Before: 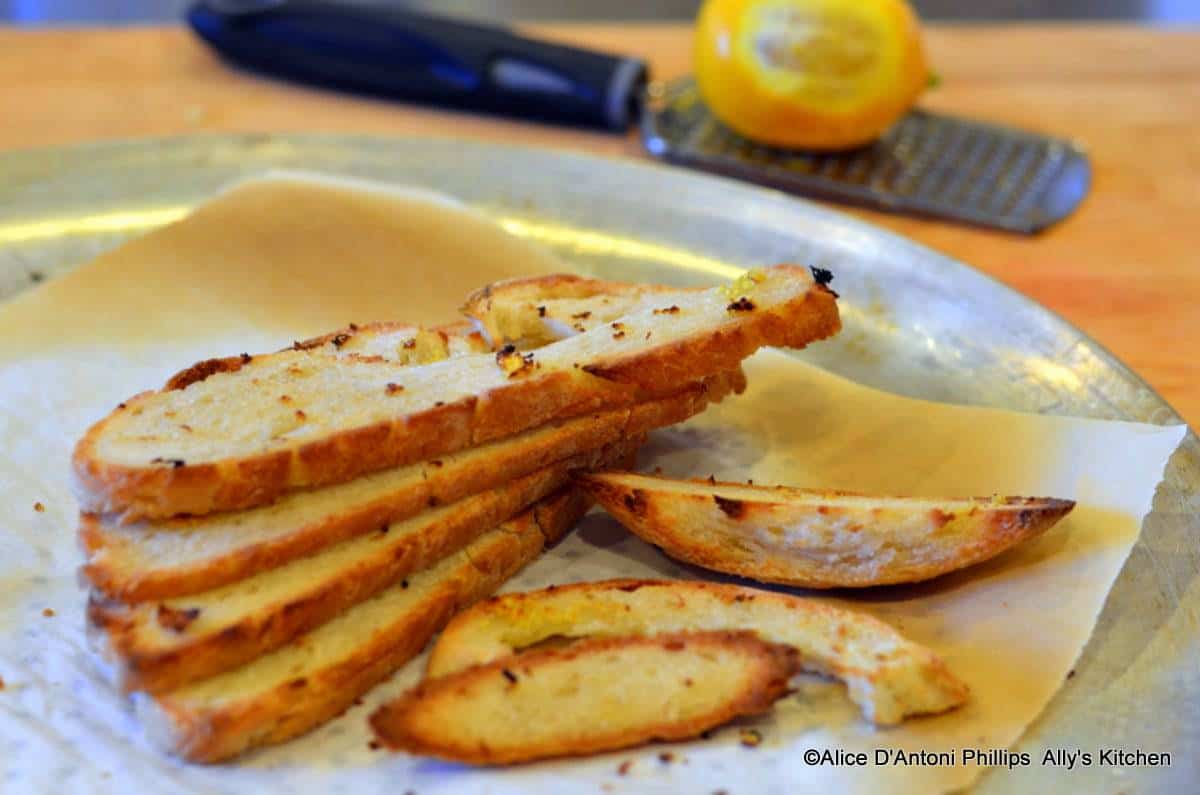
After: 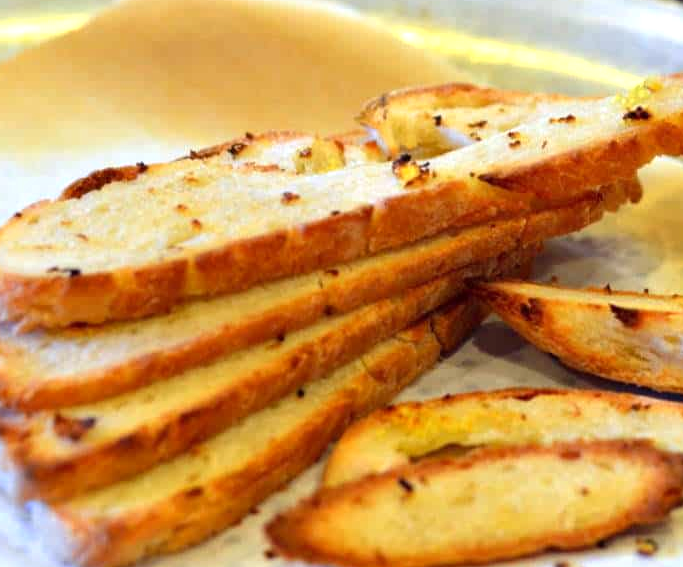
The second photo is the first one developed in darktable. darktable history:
color correction: highlights b* -0.031, saturation 0.981
levels: levels [0, 0.43, 0.859]
crop: left 8.676%, top 24.144%, right 34.343%, bottom 4.523%
